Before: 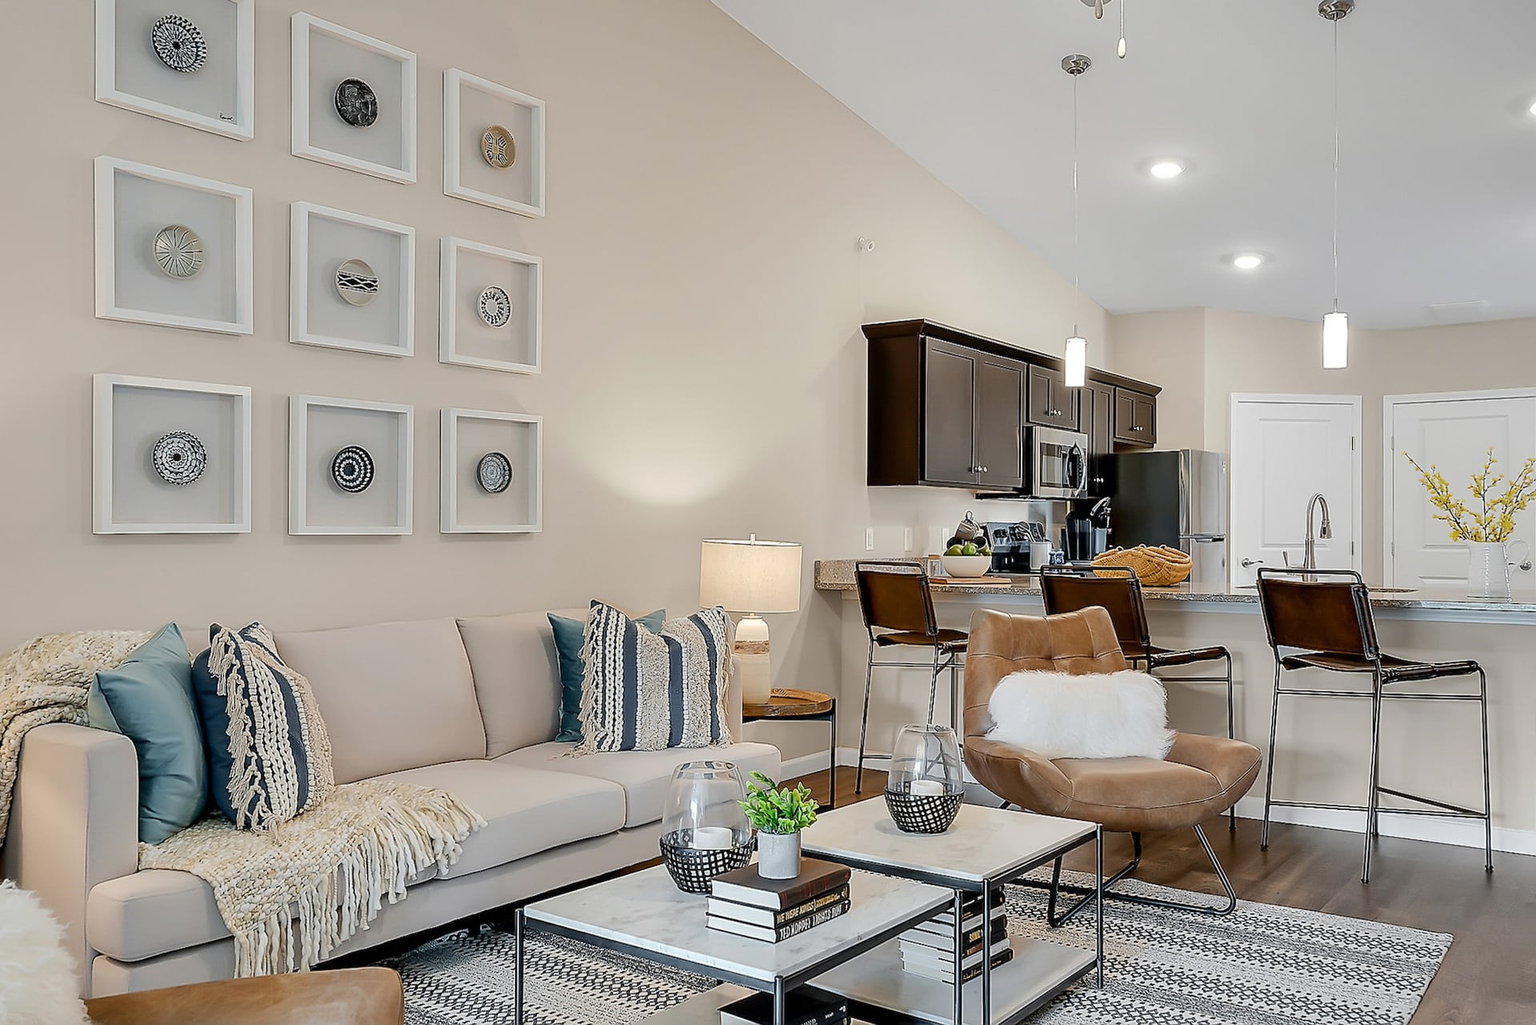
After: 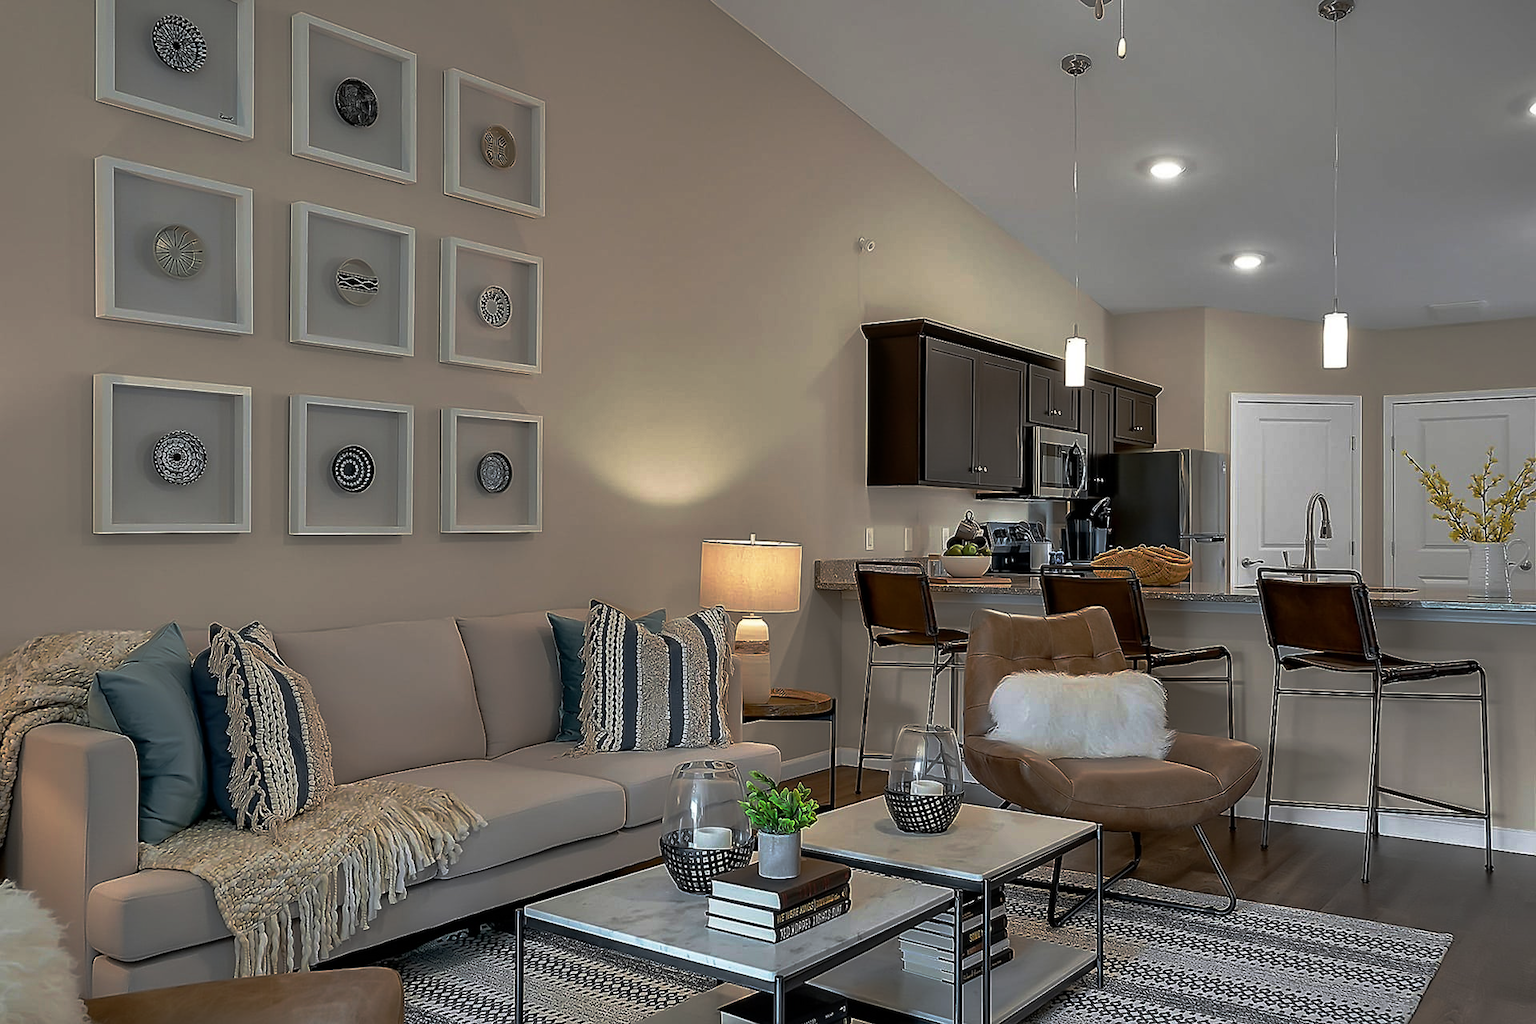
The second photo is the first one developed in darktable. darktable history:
shadows and highlights: shadows 21.01, highlights -80.9, soften with gaussian
base curve: curves: ch0 [(0, 0) (0.564, 0.291) (0.802, 0.731) (1, 1)], preserve colors none
